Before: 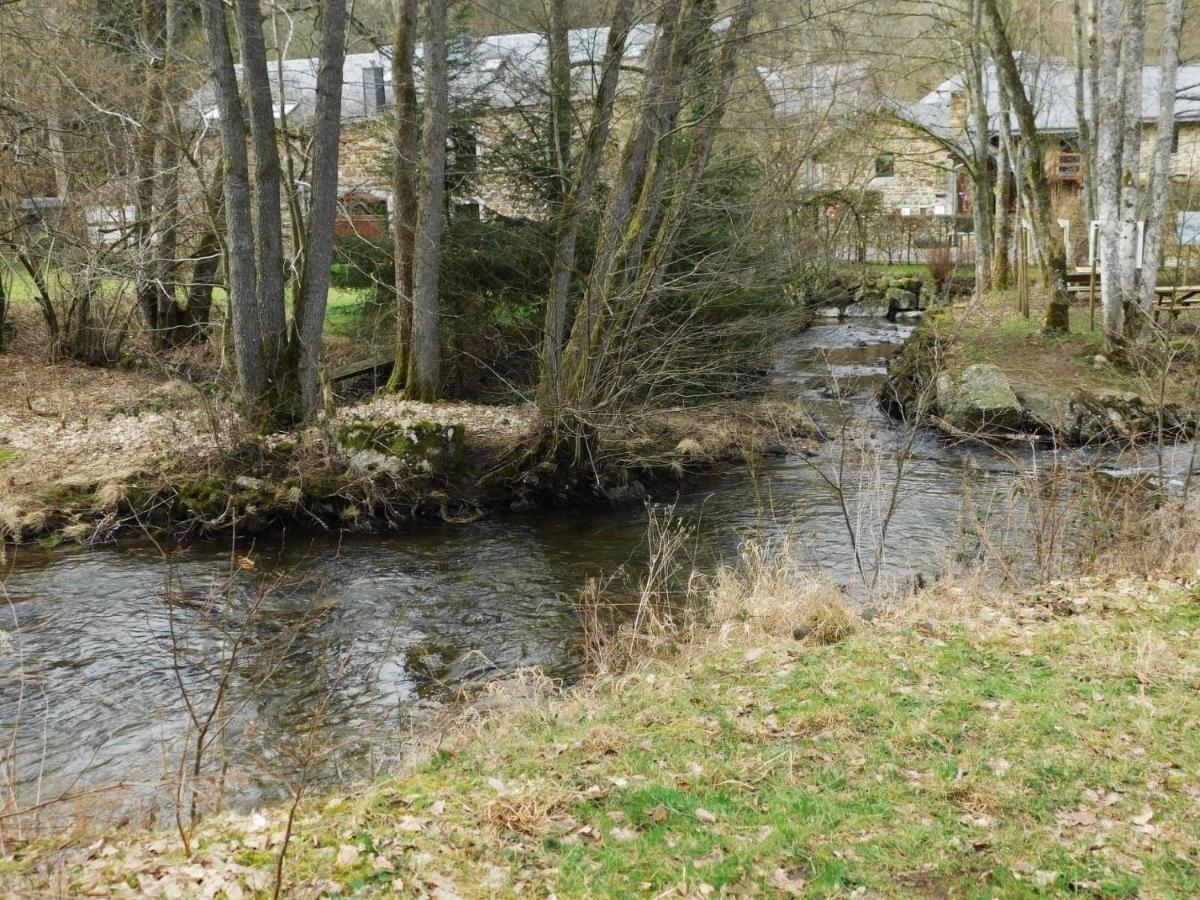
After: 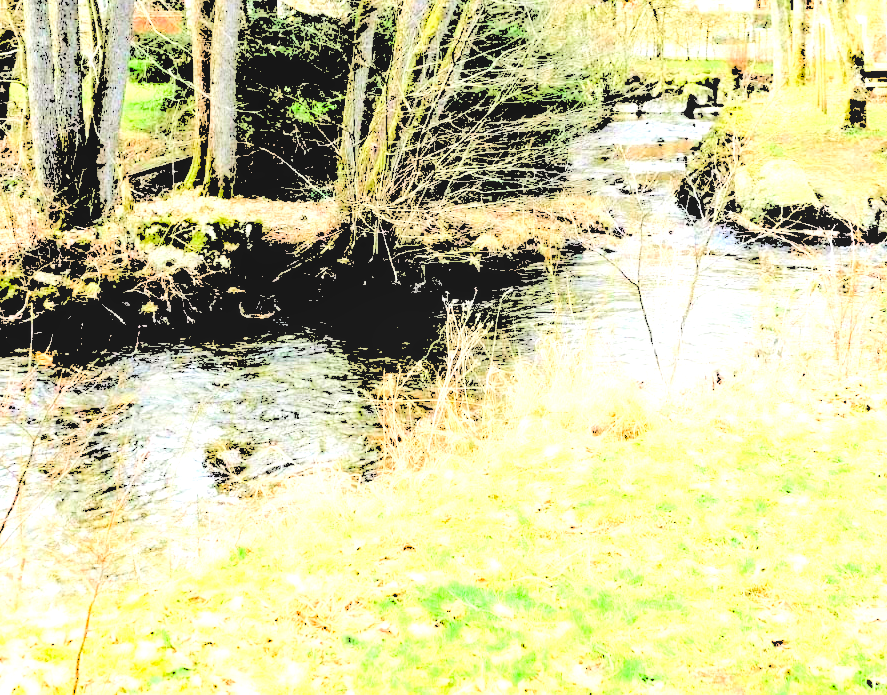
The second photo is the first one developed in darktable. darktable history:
crop: left 16.854%, top 22.683%, right 9.147%
levels: white 99.96%, levels [0.246, 0.256, 0.506]
local contrast: on, module defaults
color calibration: illuminant same as pipeline (D50), adaptation XYZ, x 0.346, y 0.358, temperature 5015.76 K
